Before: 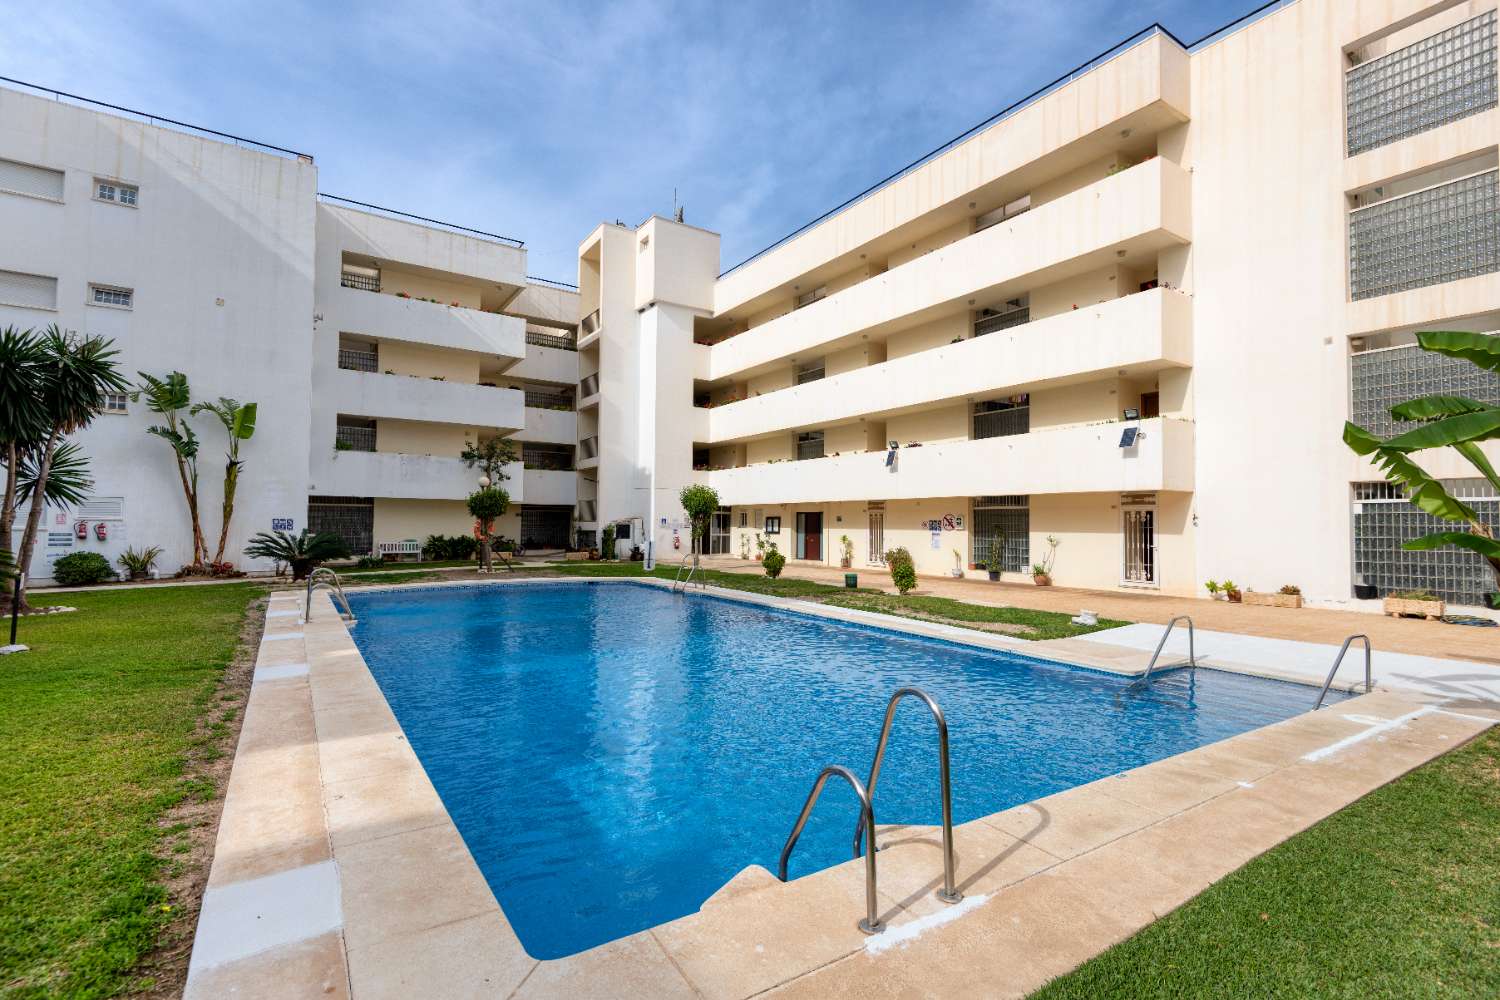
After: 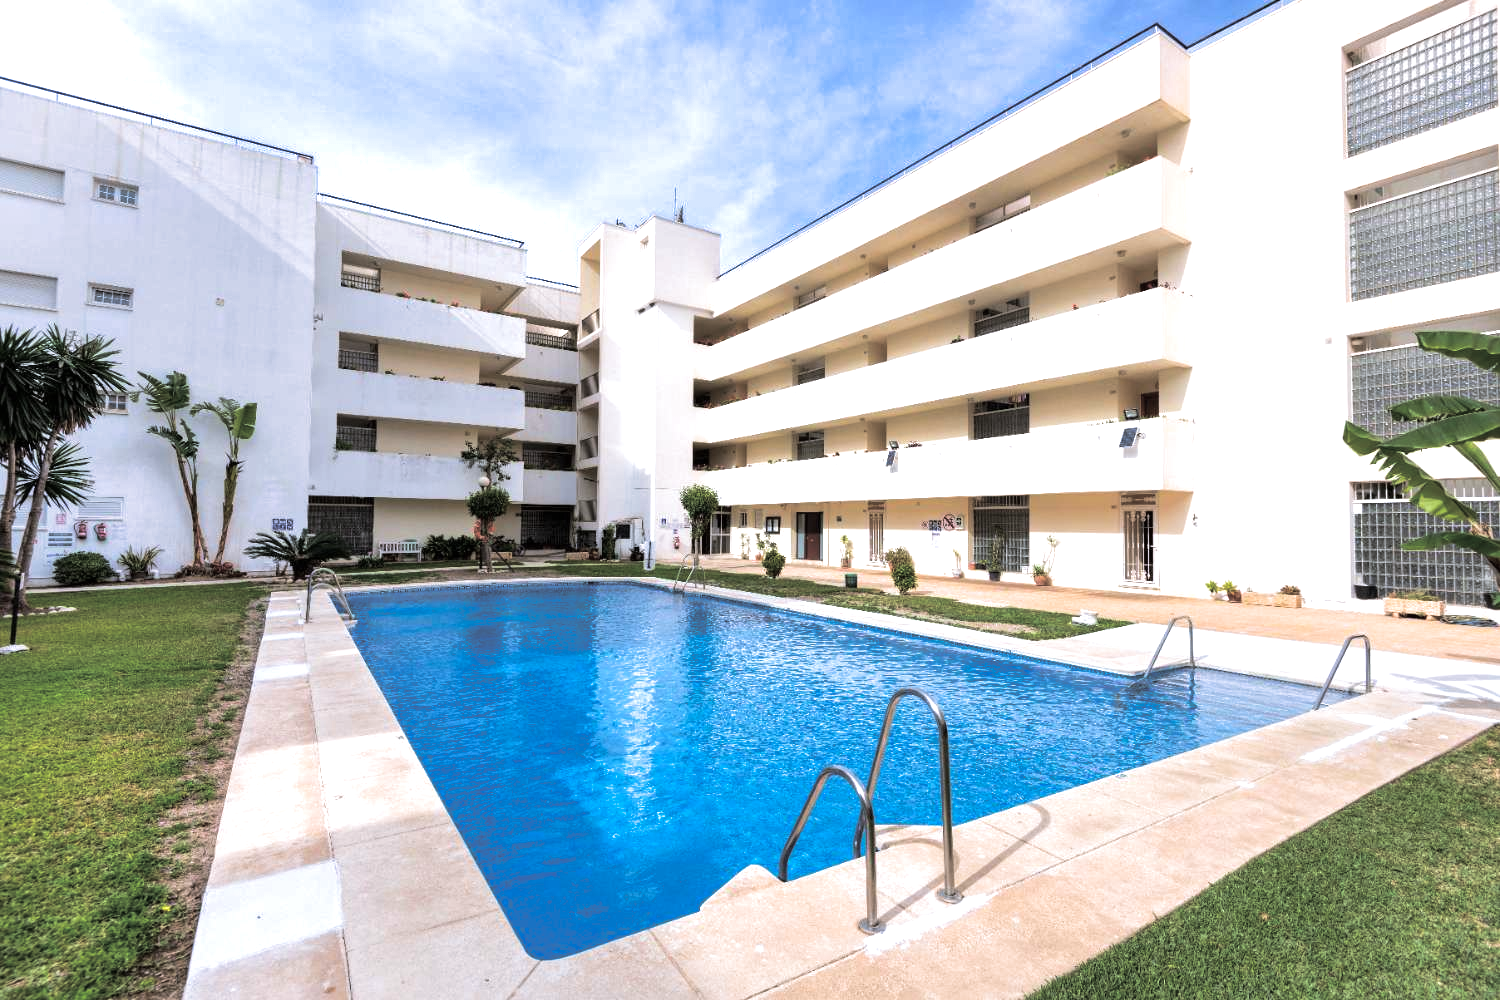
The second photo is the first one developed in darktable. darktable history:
color calibration: illuminant as shot in camera, x 0.358, y 0.373, temperature 4628.91 K
split-toning: shadows › hue 36°, shadows › saturation 0.05, highlights › hue 10.8°, highlights › saturation 0.15, compress 40%
exposure: exposure 0.559 EV, compensate highlight preservation false
